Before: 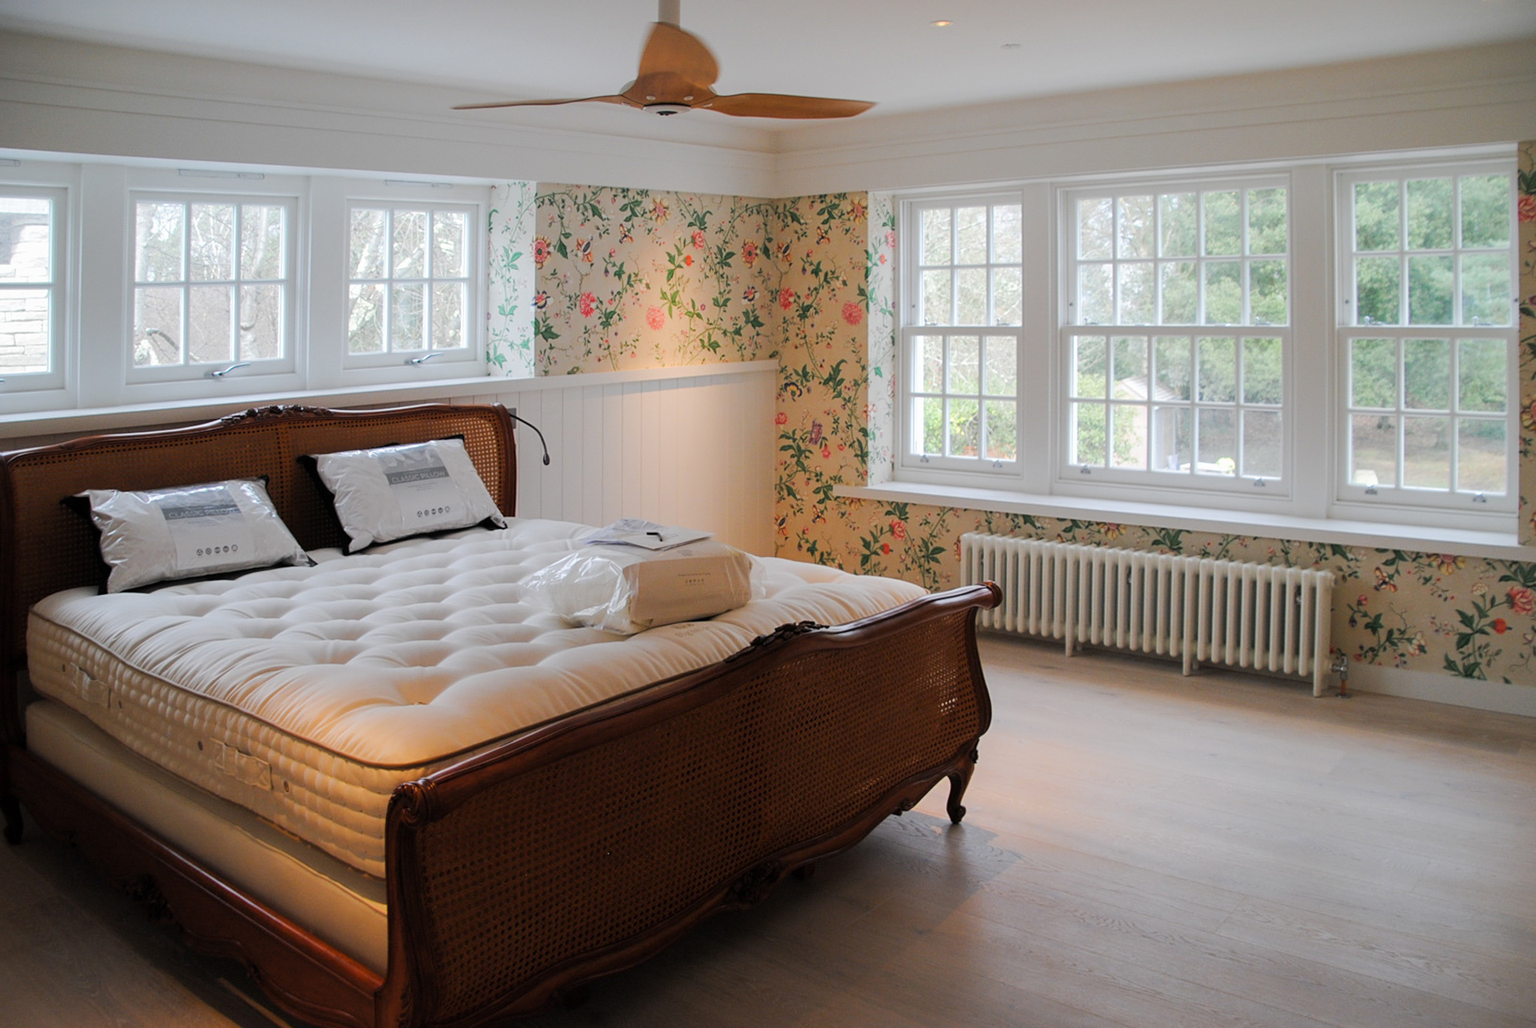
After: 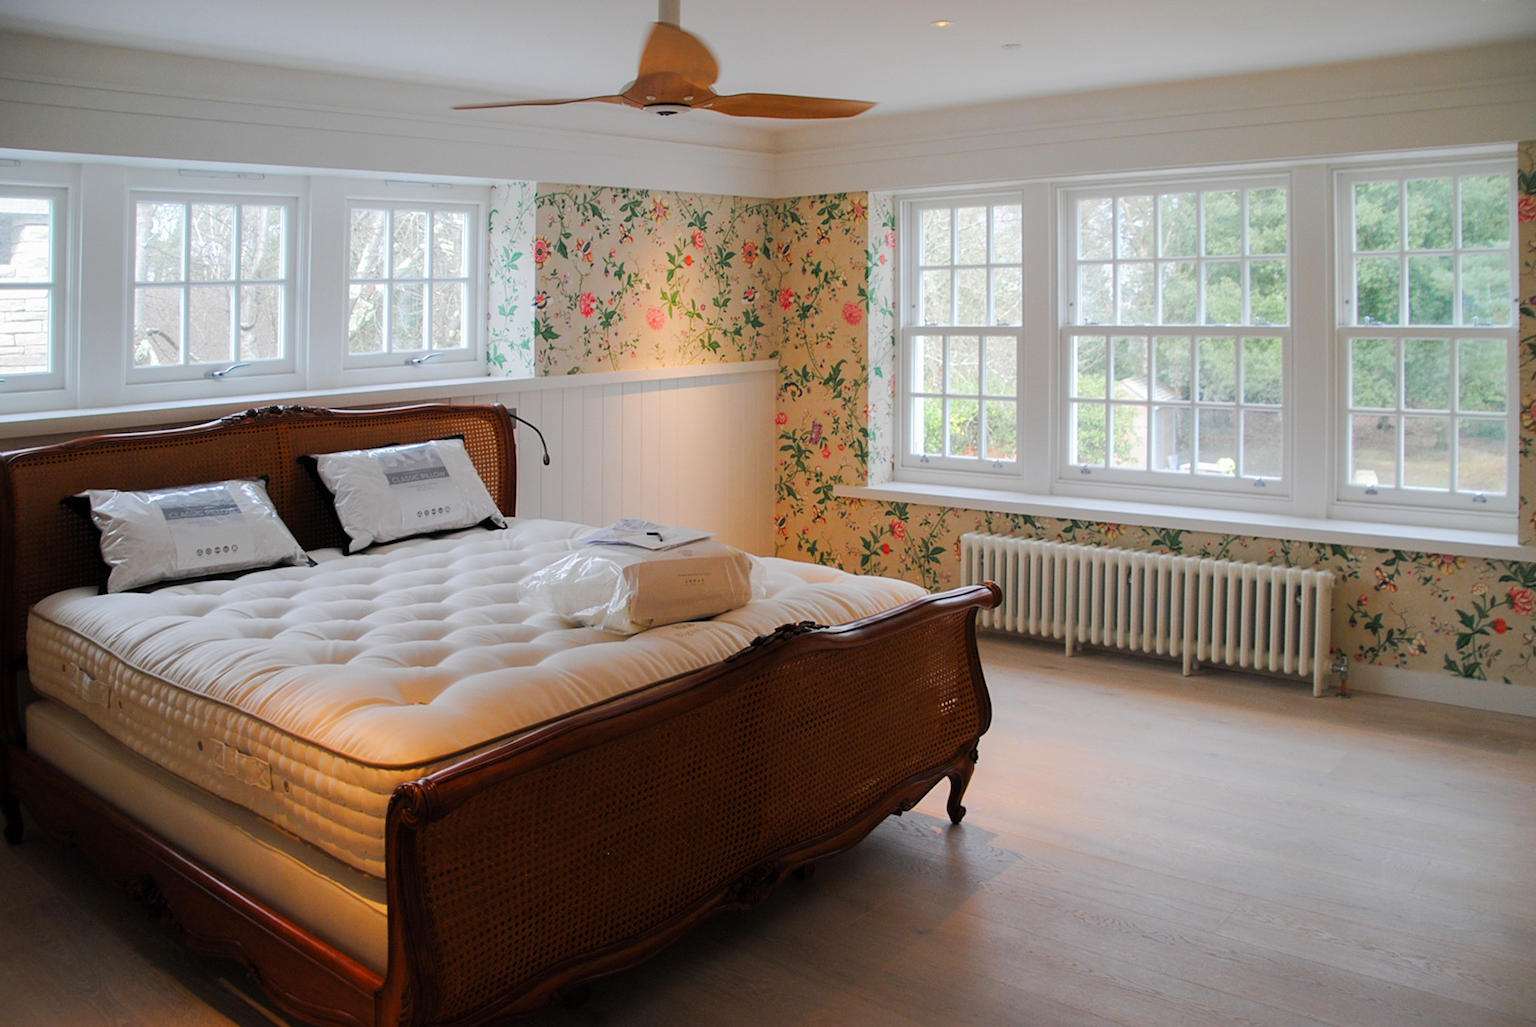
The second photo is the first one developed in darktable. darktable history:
contrast brightness saturation: contrast 0.04, saturation 0.16
crop: bottom 0.071%
